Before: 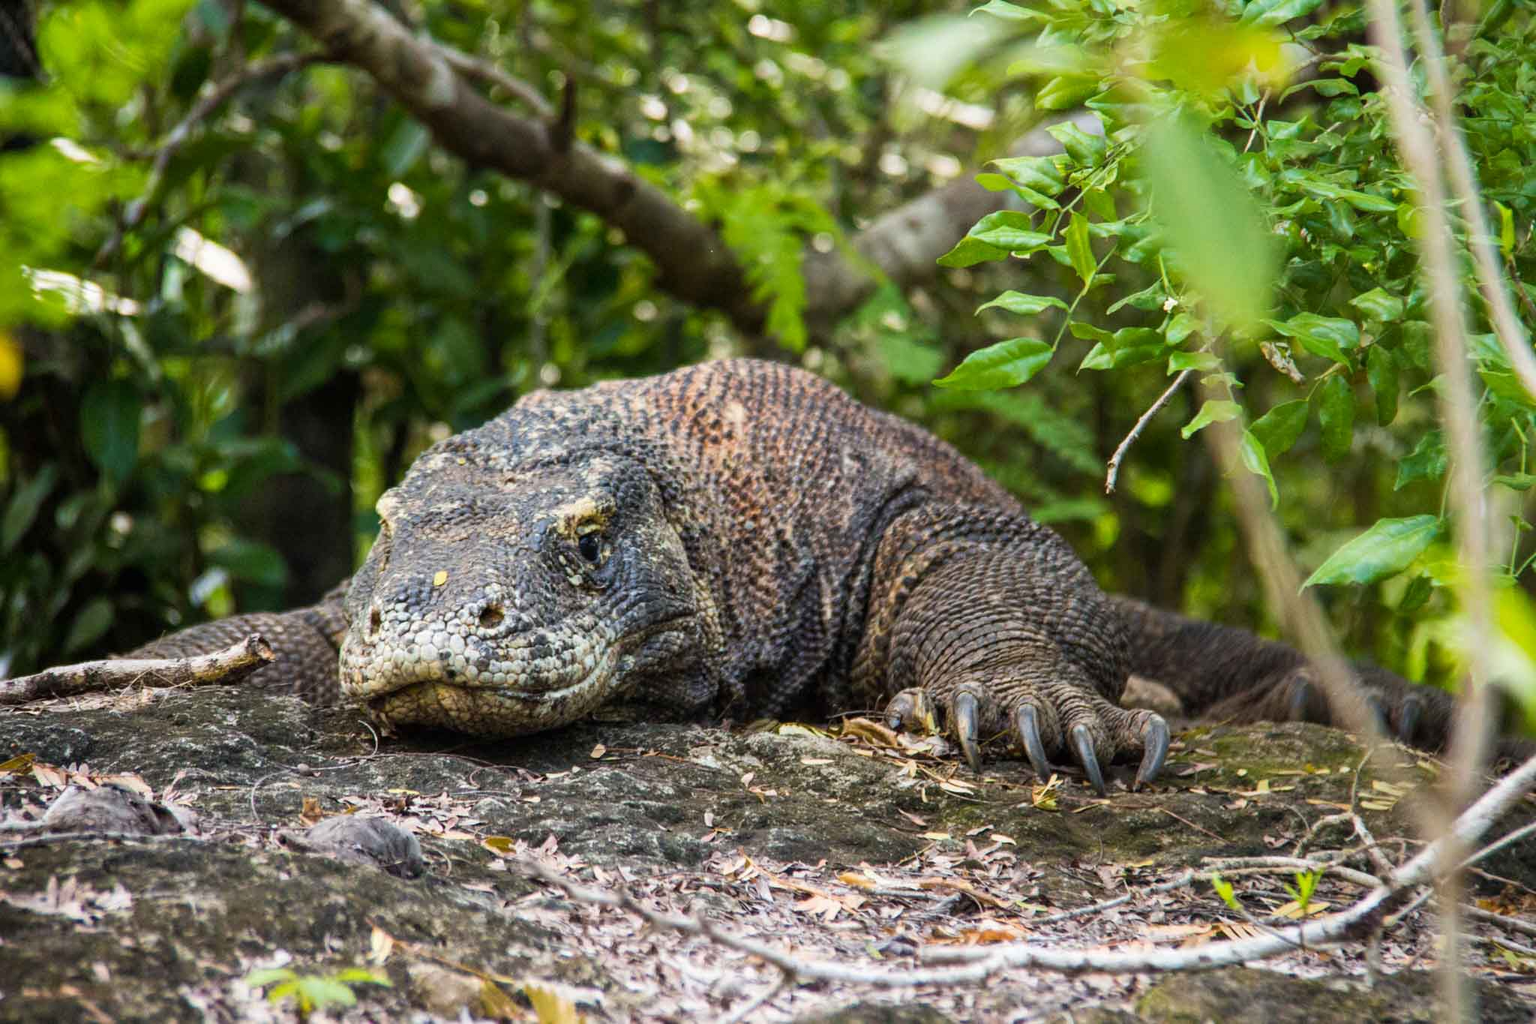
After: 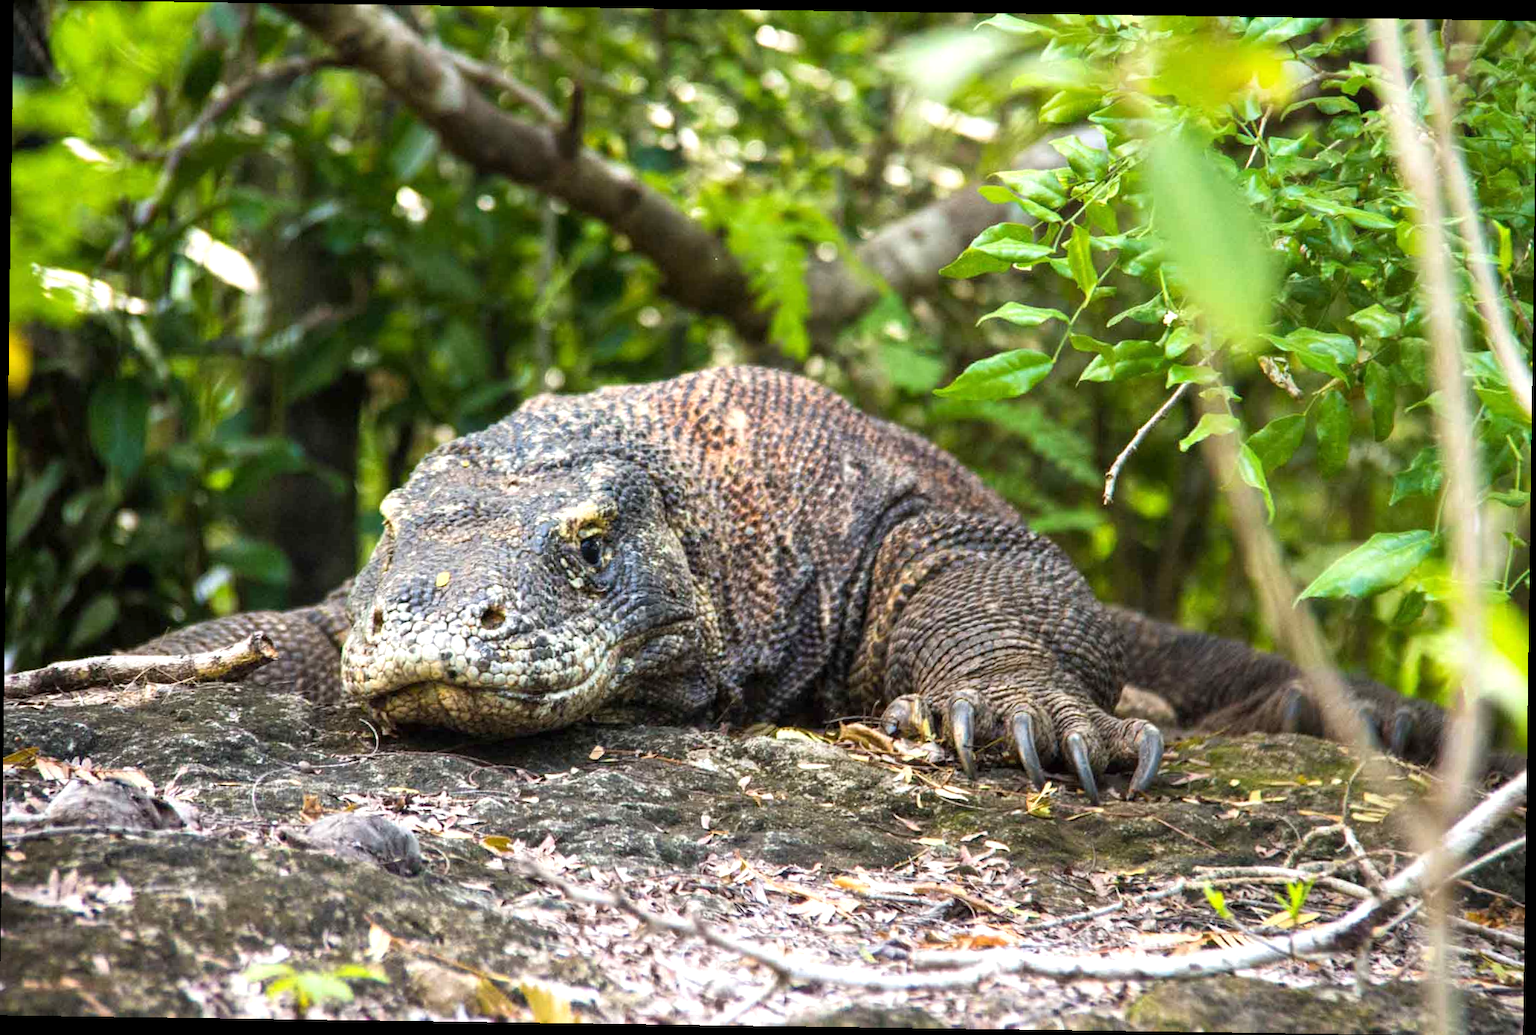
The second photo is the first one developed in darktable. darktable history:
exposure: exposure 0.564 EV, compensate highlight preservation false
rotate and perspective: rotation 0.8°, automatic cropping off
